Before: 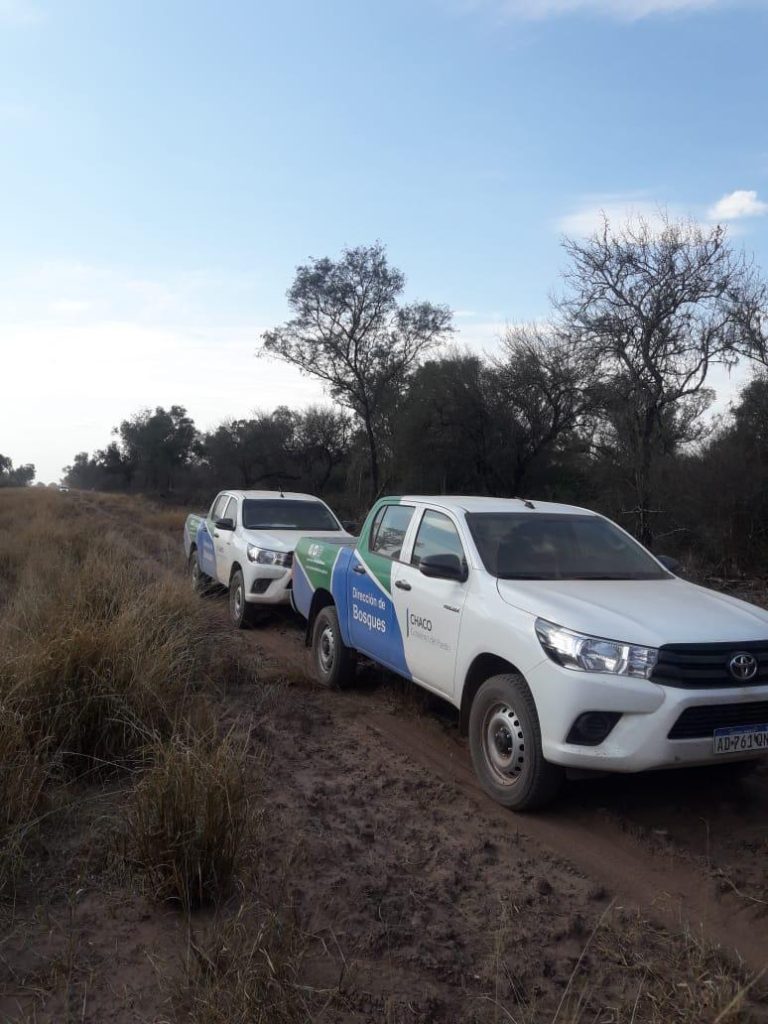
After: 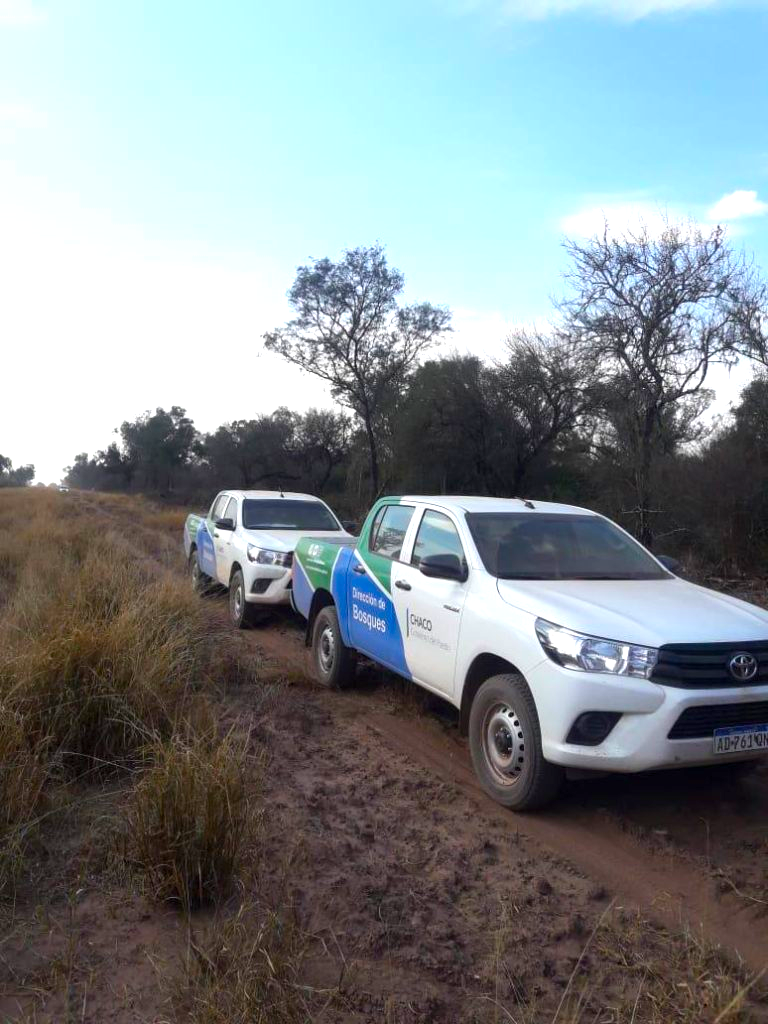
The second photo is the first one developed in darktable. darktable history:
exposure: exposure 0.661 EV, compensate highlight preservation false
color balance rgb: linear chroma grading › global chroma 15%, perceptual saturation grading › global saturation 30%
